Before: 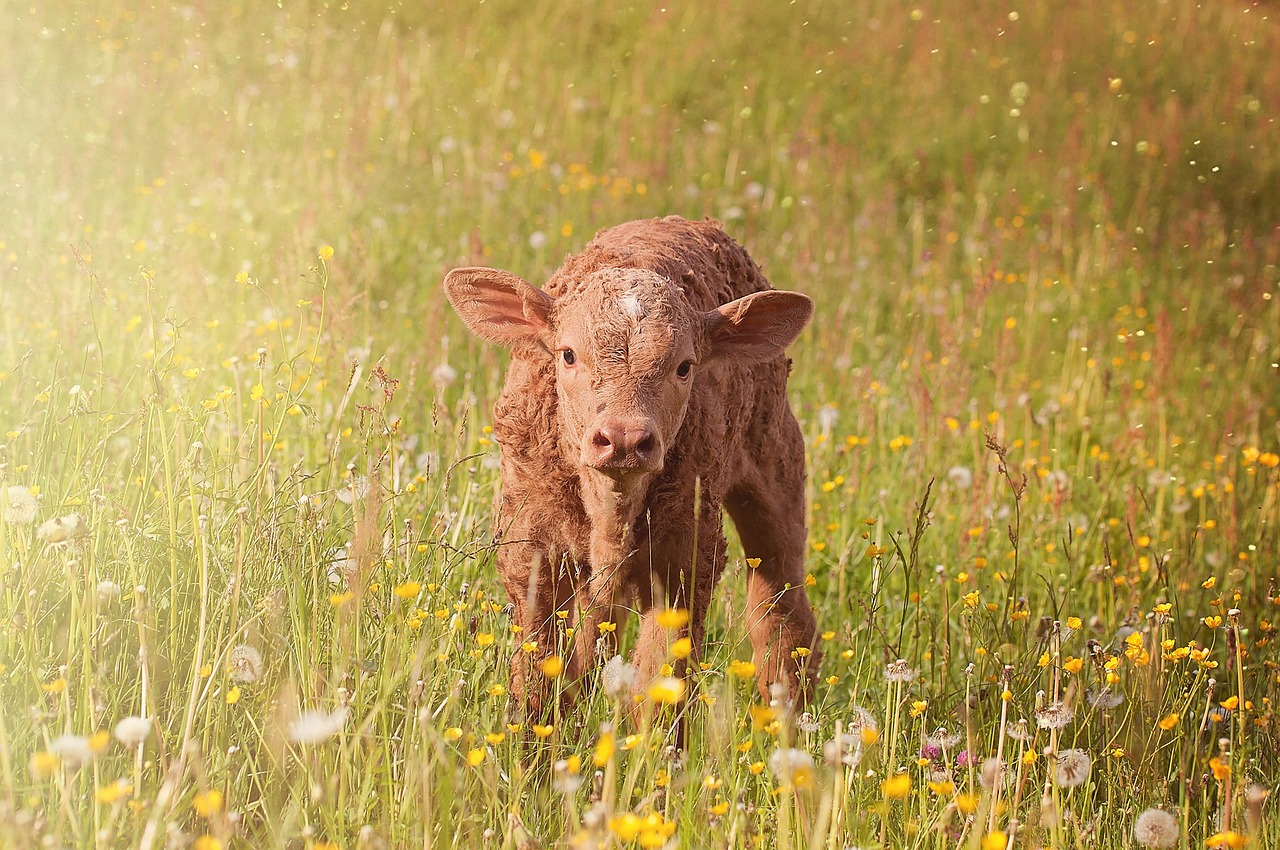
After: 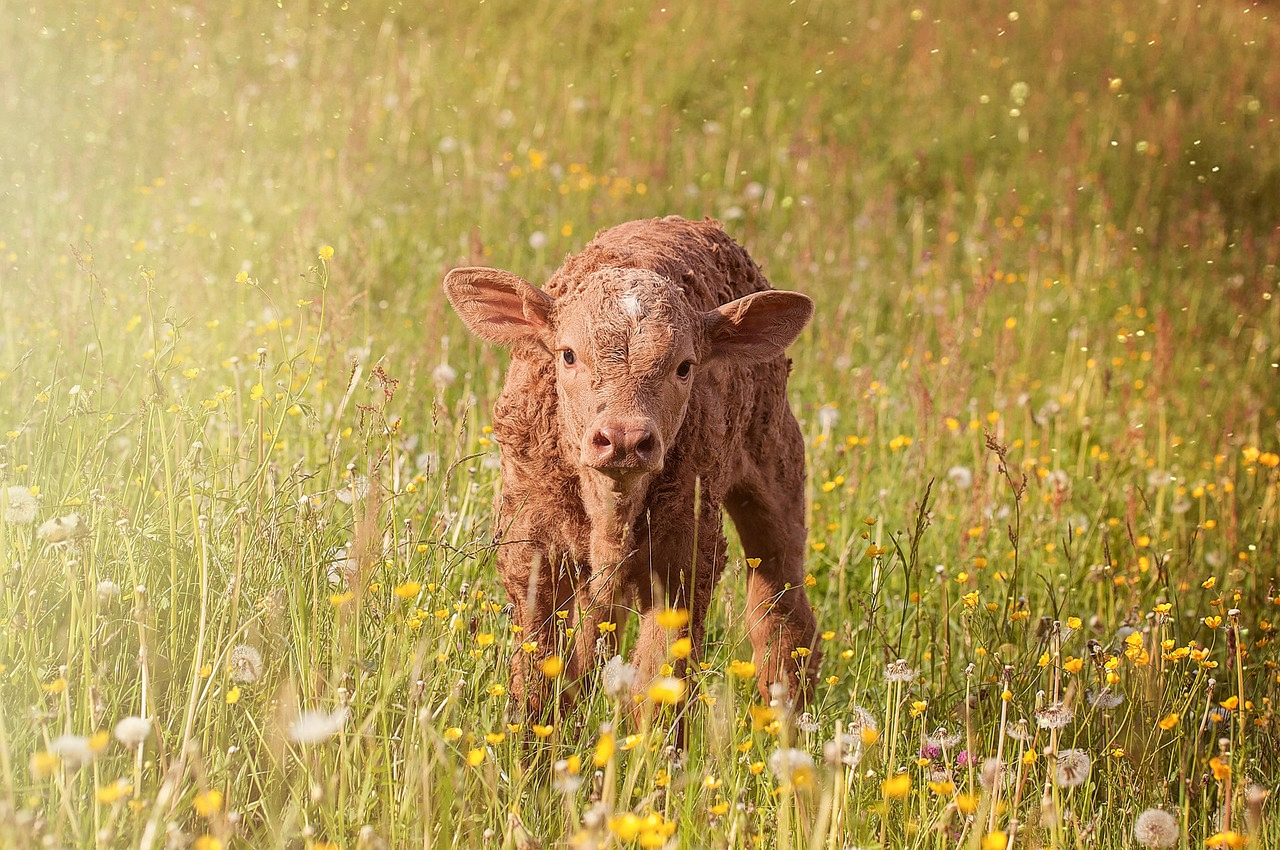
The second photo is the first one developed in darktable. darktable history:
base curve: curves: ch0 [(0, 0) (0.989, 0.992)], preserve colors none
tone equalizer: -8 EV -0.002 EV, -7 EV 0.005 EV, -6 EV -0.009 EV, -5 EV 0.011 EV, -4 EV -0.012 EV, -3 EV 0.007 EV, -2 EV -0.062 EV, -1 EV -0.293 EV, +0 EV -0.582 EV, smoothing diameter 2%, edges refinement/feathering 20, mask exposure compensation -1.57 EV, filter diffusion 5
local contrast: on, module defaults
